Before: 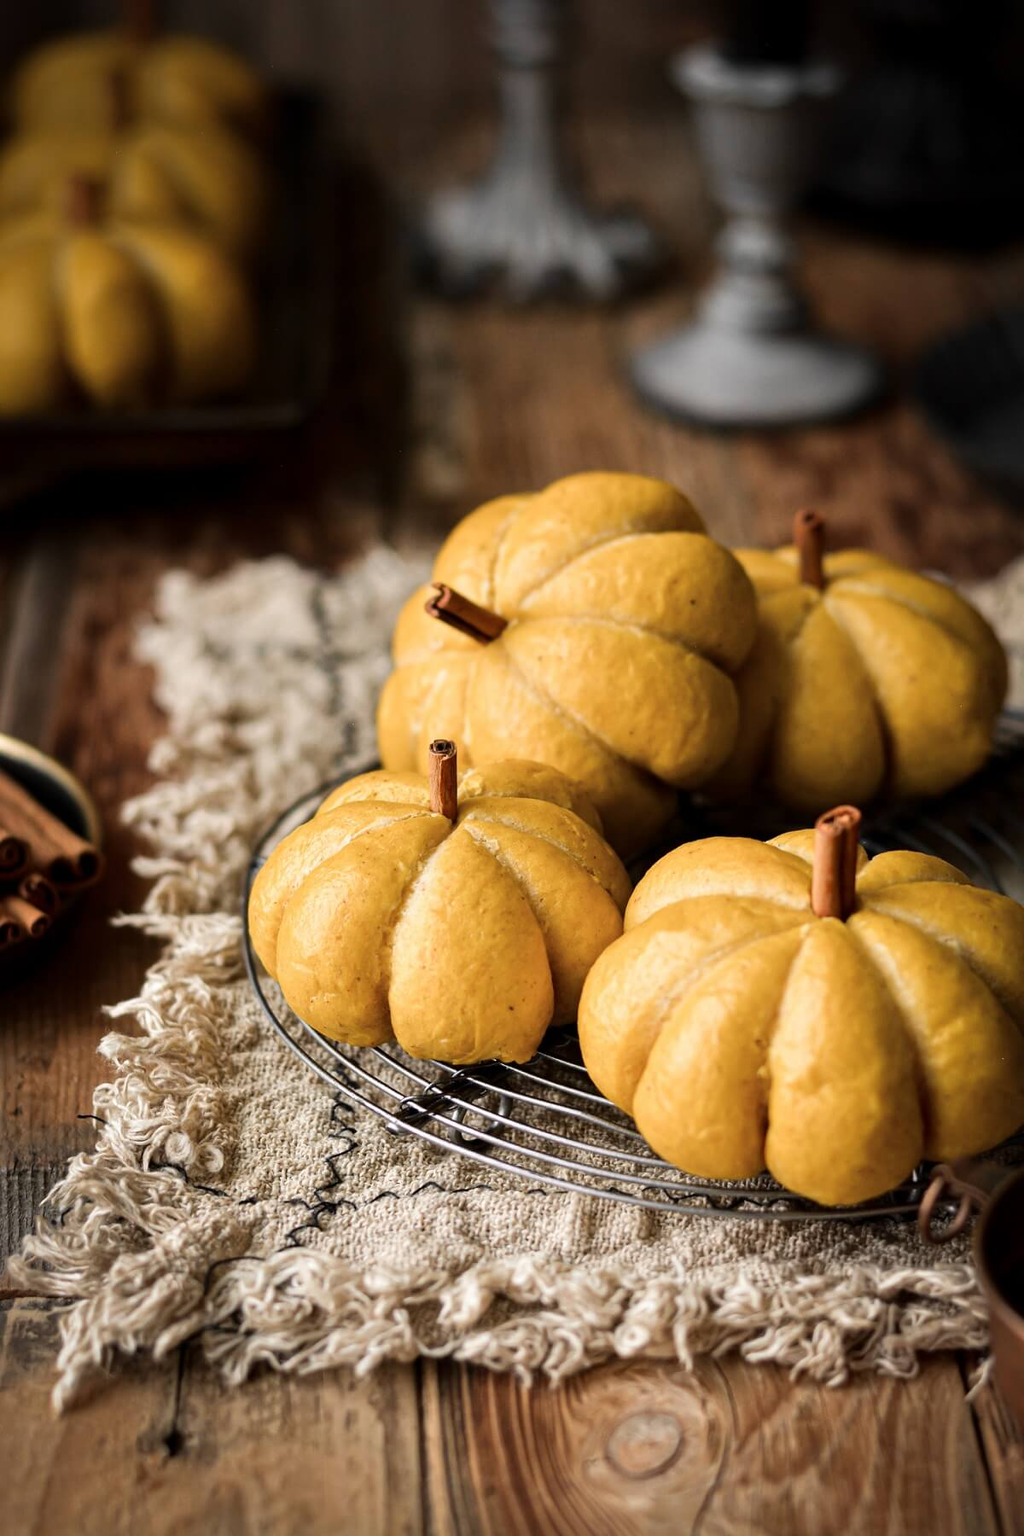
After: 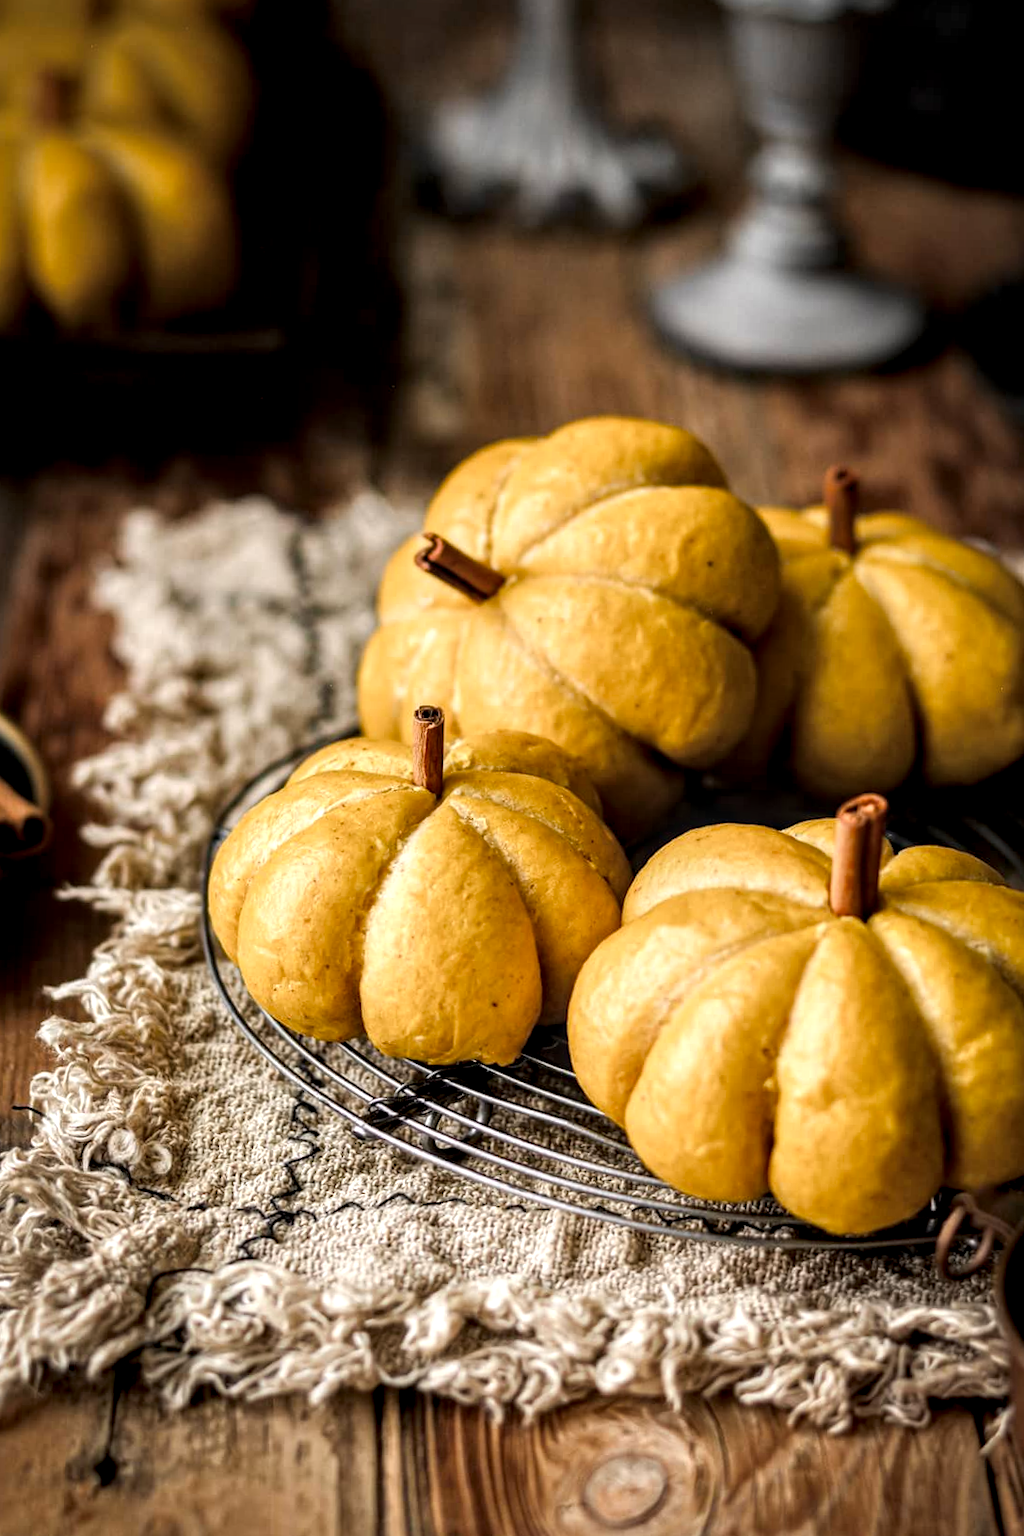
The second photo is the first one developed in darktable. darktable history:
color balance rgb: shadows fall-off 101%, linear chroma grading › mid-tones 7.63%, perceptual saturation grading › mid-tones 11.68%, mask middle-gray fulcrum 22.45%, global vibrance 10.11%, saturation formula JzAzBz (2021)
crop and rotate: angle -1.96°, left 3.097%, top 4.154%, right 1.586%, bottom 0.529%
local contrast: detail 150%
